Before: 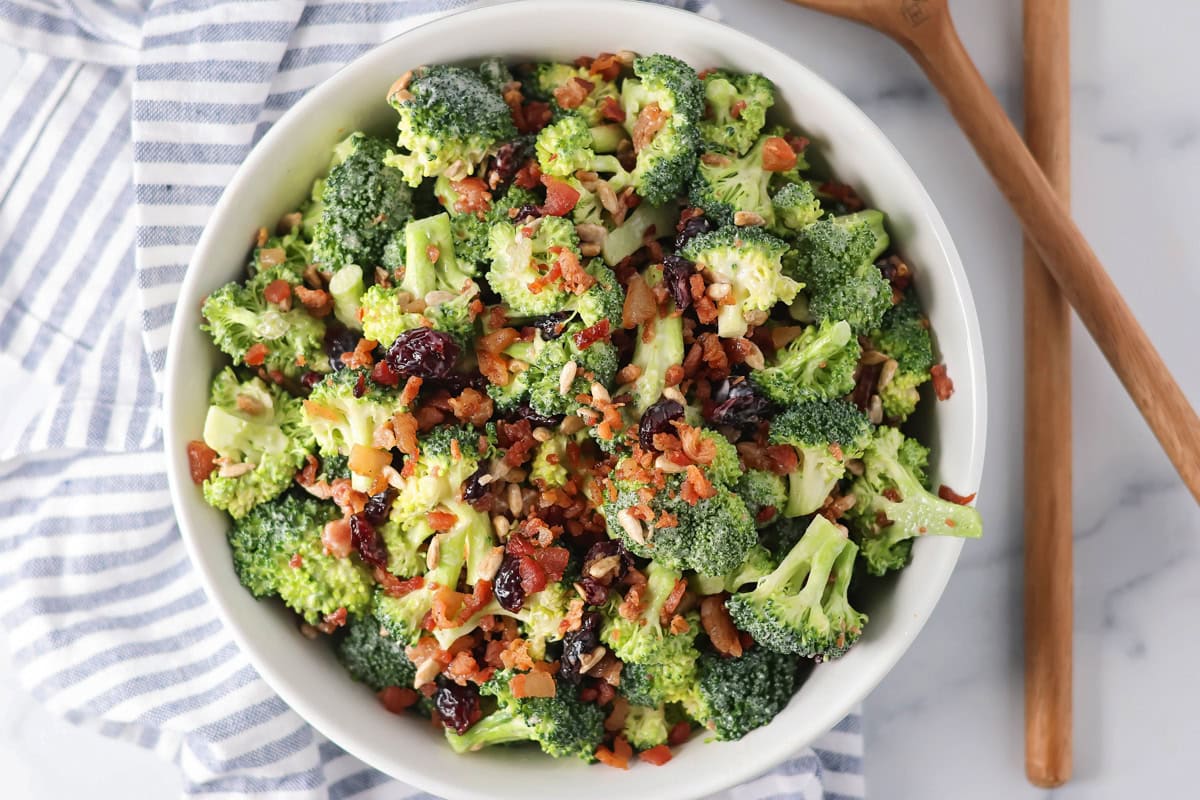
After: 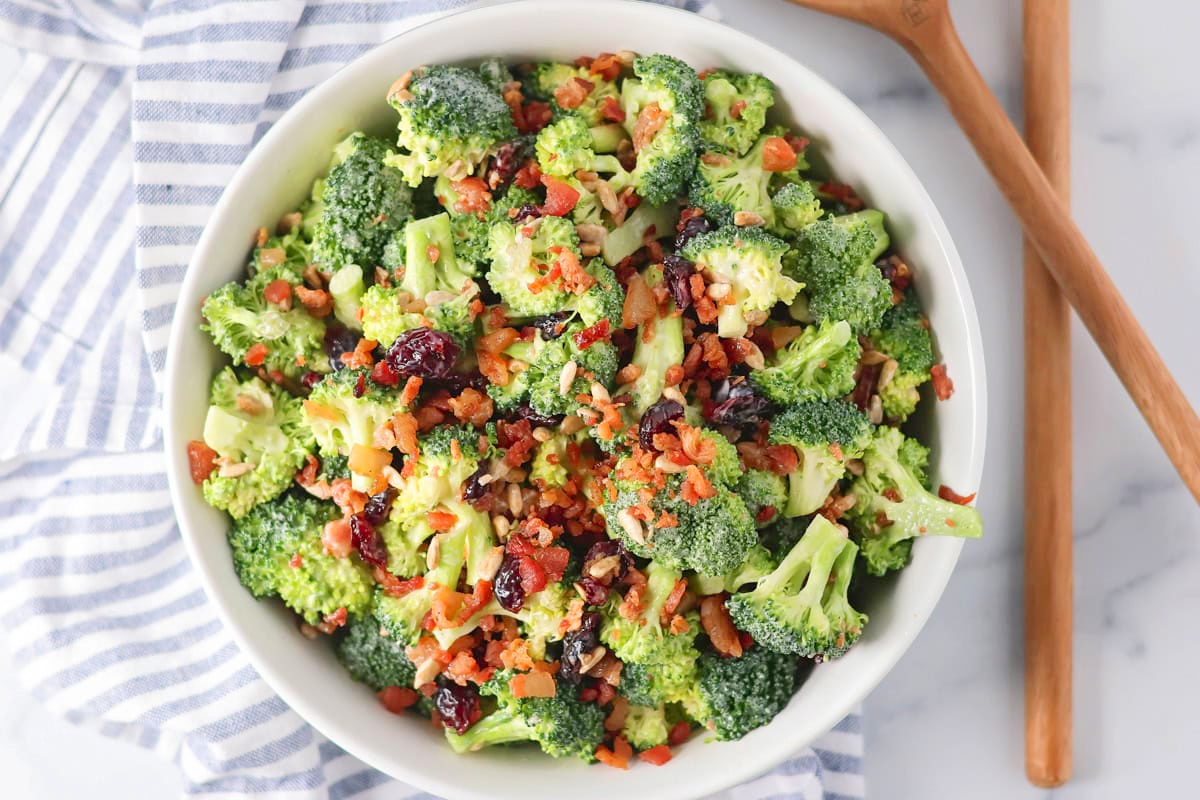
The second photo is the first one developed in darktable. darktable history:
levels: levels [0, 0.445, 1]
